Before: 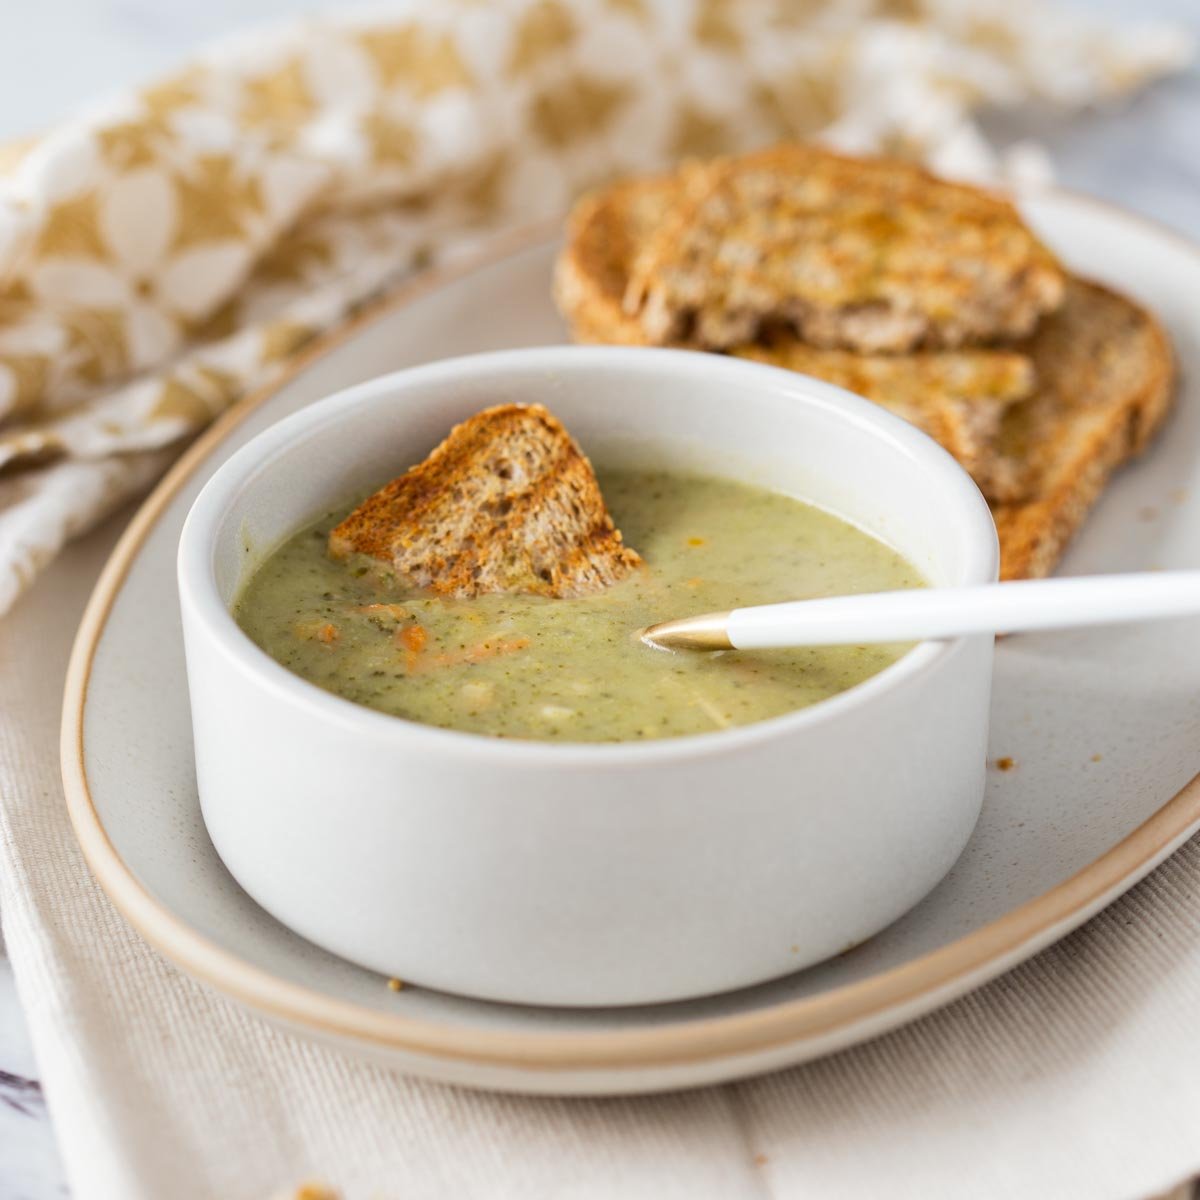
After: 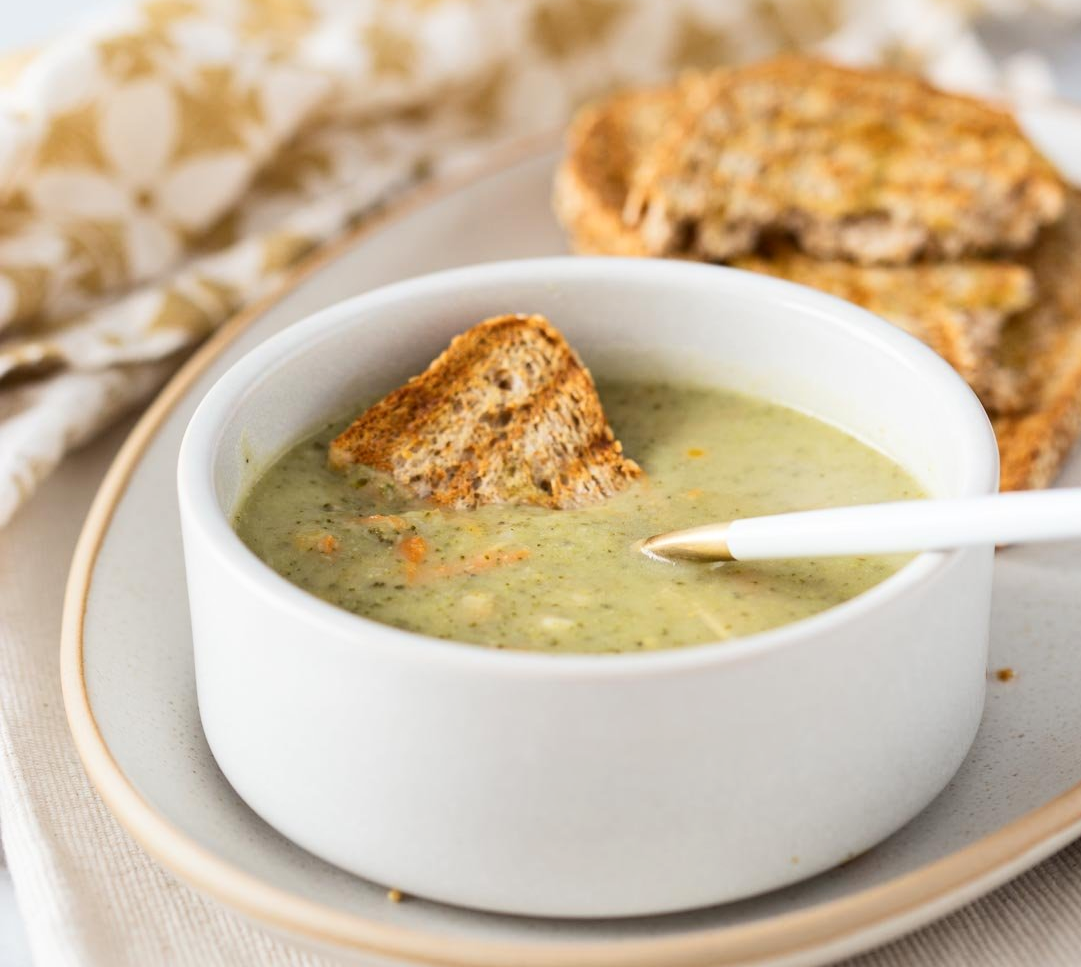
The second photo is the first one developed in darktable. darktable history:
crop: top 7.47%, right 9.901%, bottom 11.925%
contrast brightness saturation: contrast 0.152, brightness 0.049
